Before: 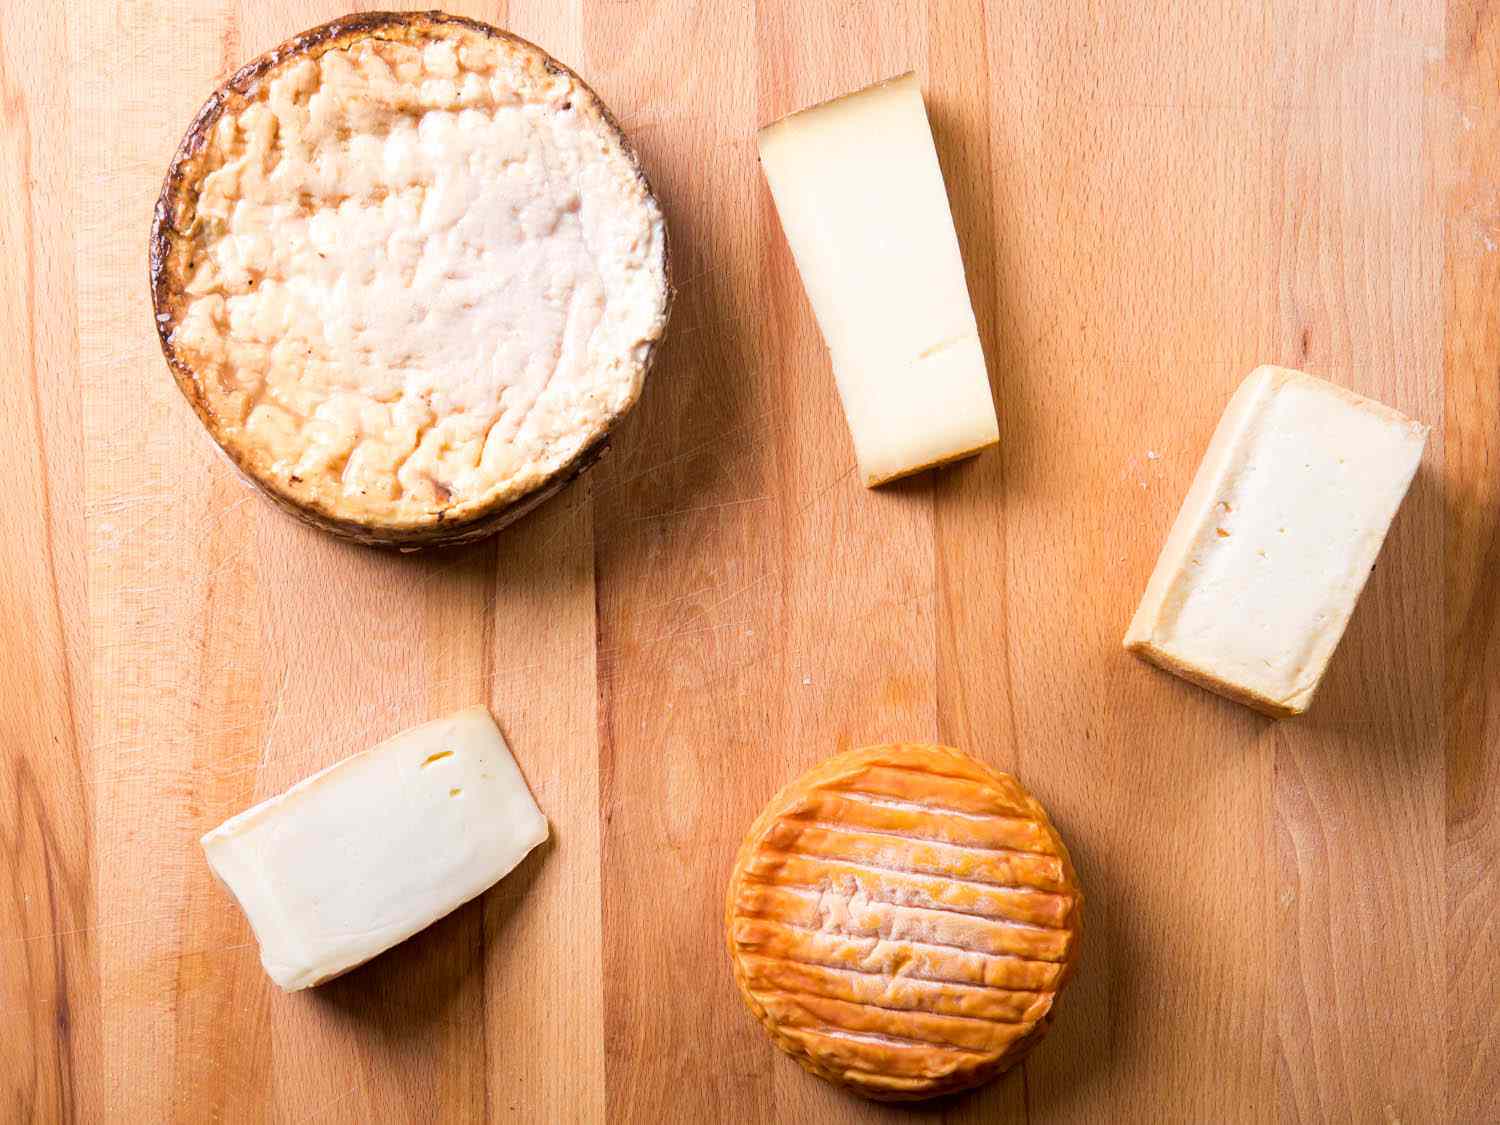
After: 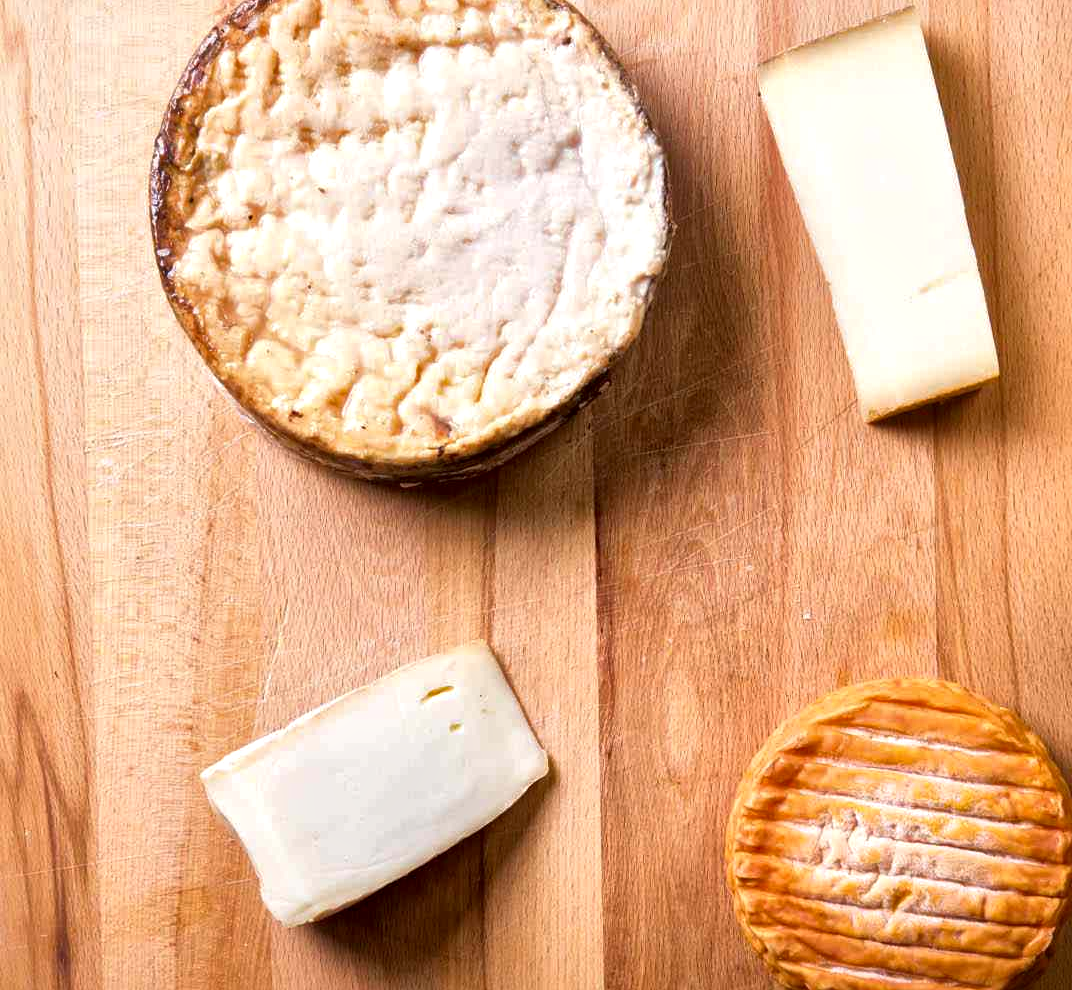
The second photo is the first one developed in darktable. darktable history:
crop: top 5.803%, right 27.864%, bottom 5.804%
local contrast: mode bilateral grid, contrast 20, coarseness 50, detail 171%, midtone range 0.2
color correction: highlights a* 0.003, highlights b* -0.283
